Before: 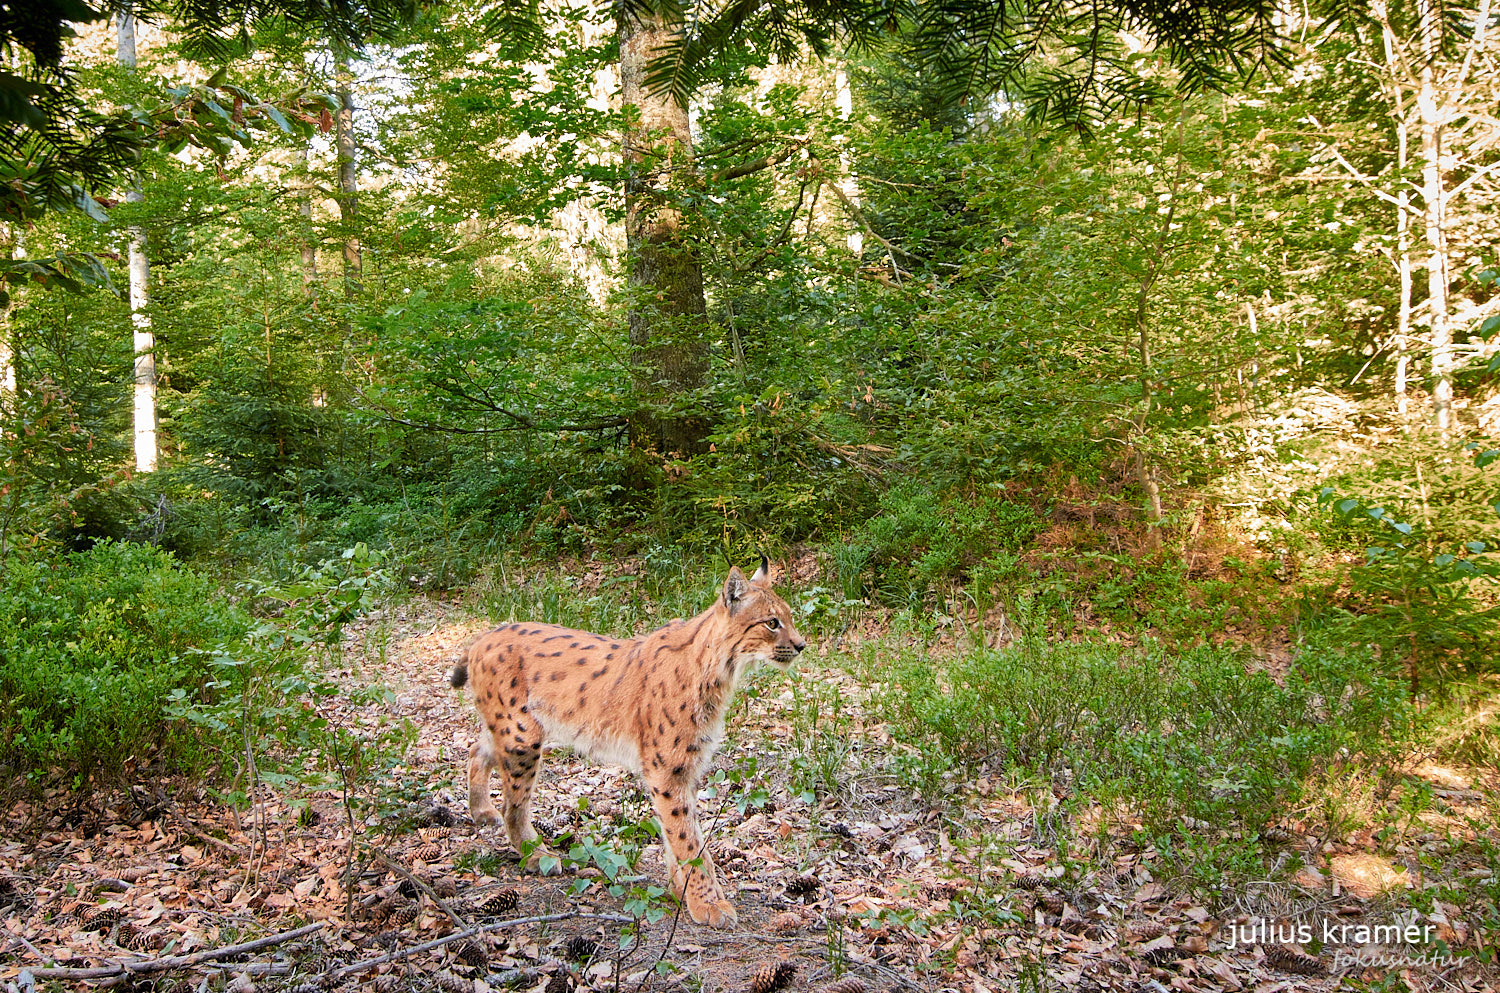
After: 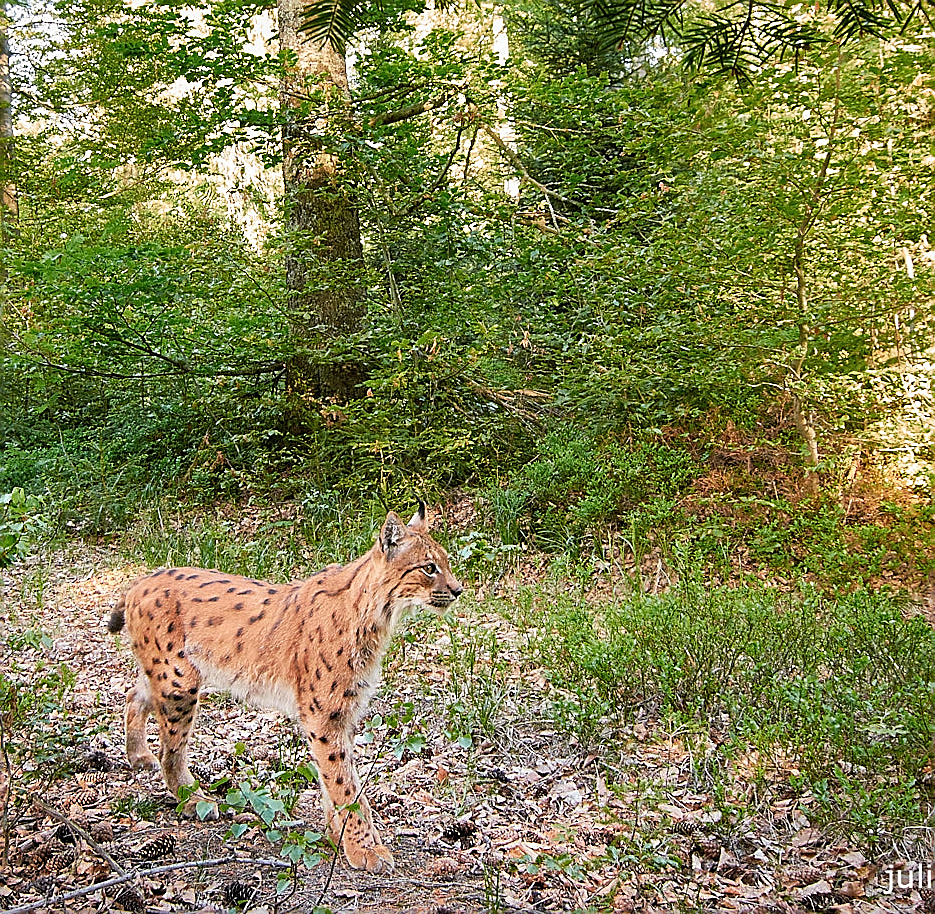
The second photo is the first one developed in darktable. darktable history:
sharpen: radius 1.4, amount 1.25, threshold 0.7
crop and rotate: left 22.918%, top 5.629%, right 14.711%, bottom 2.247%
